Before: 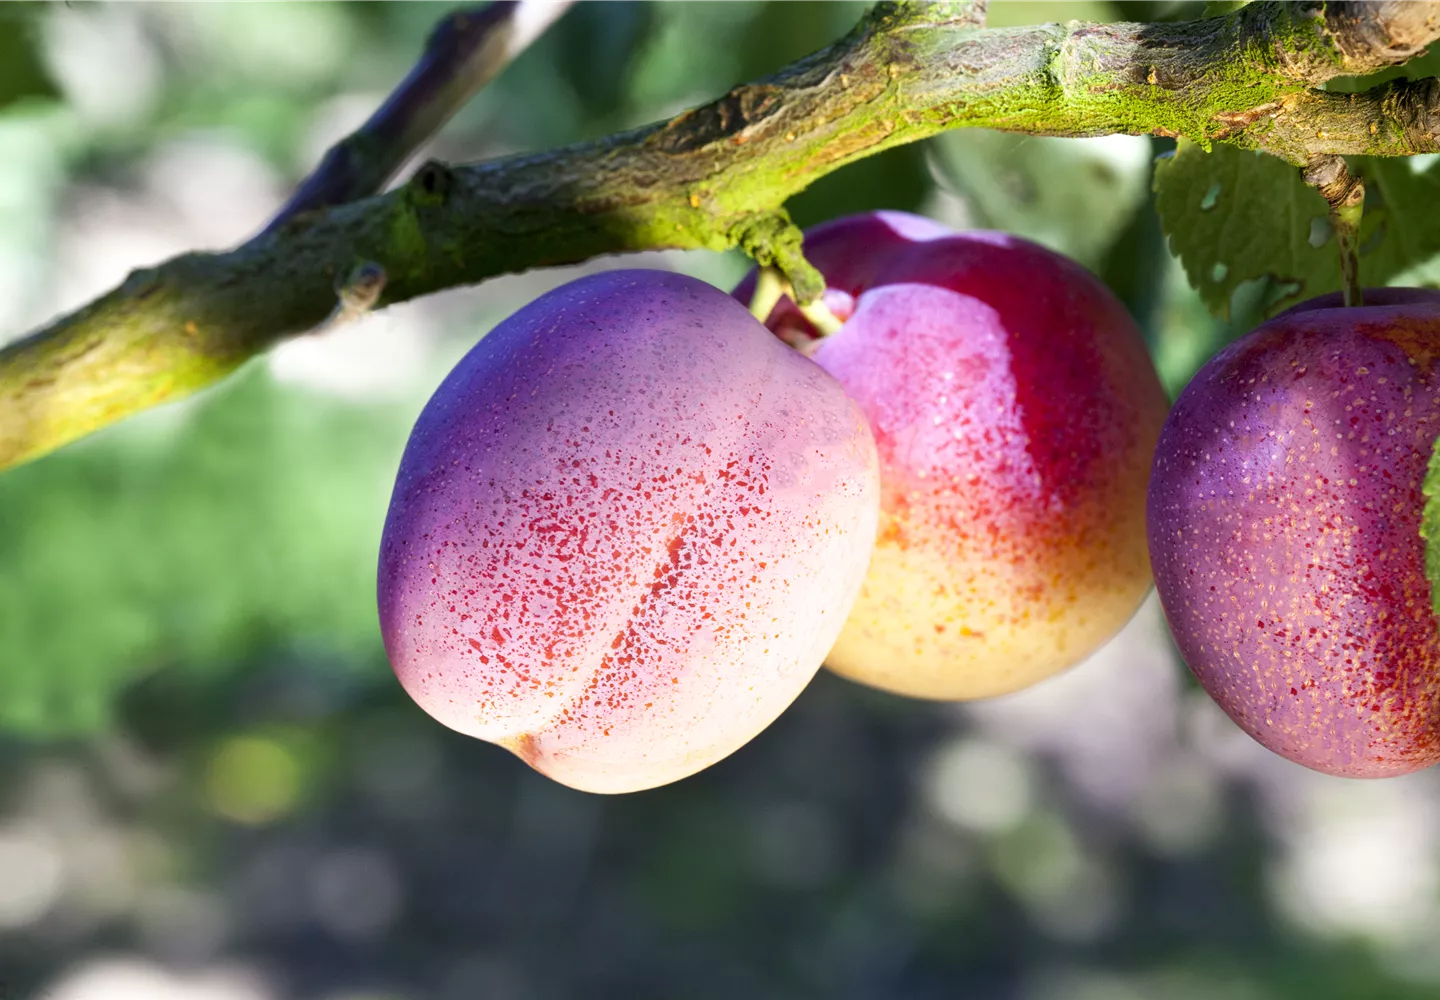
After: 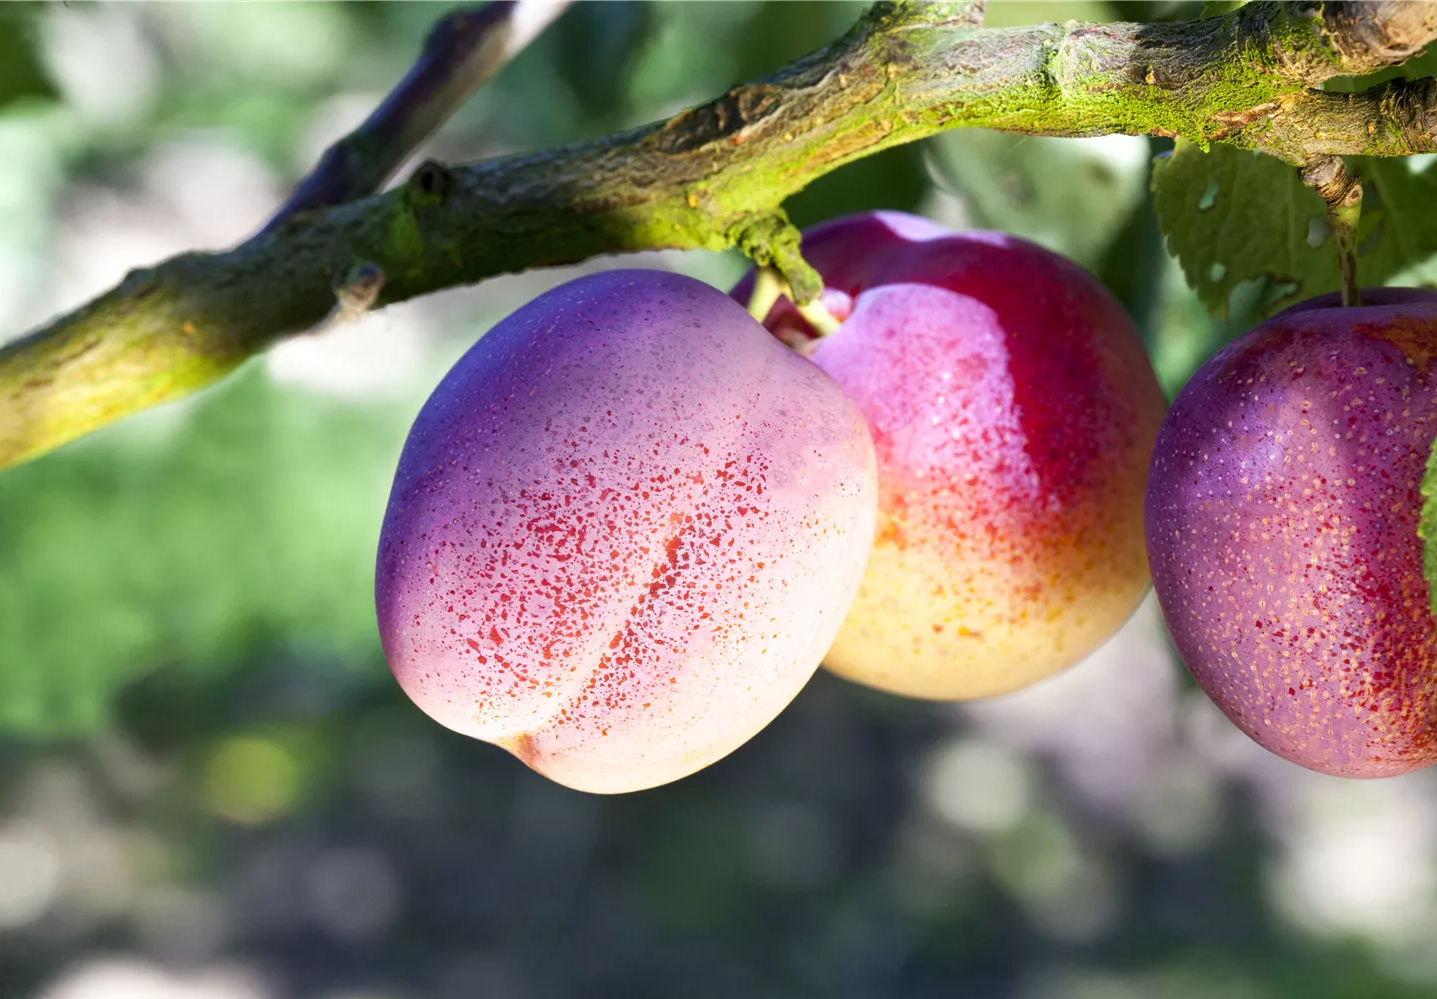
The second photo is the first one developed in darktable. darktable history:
crop and rotate: left 0.141%, bottom 0.007%
base curve: preserve colors none
